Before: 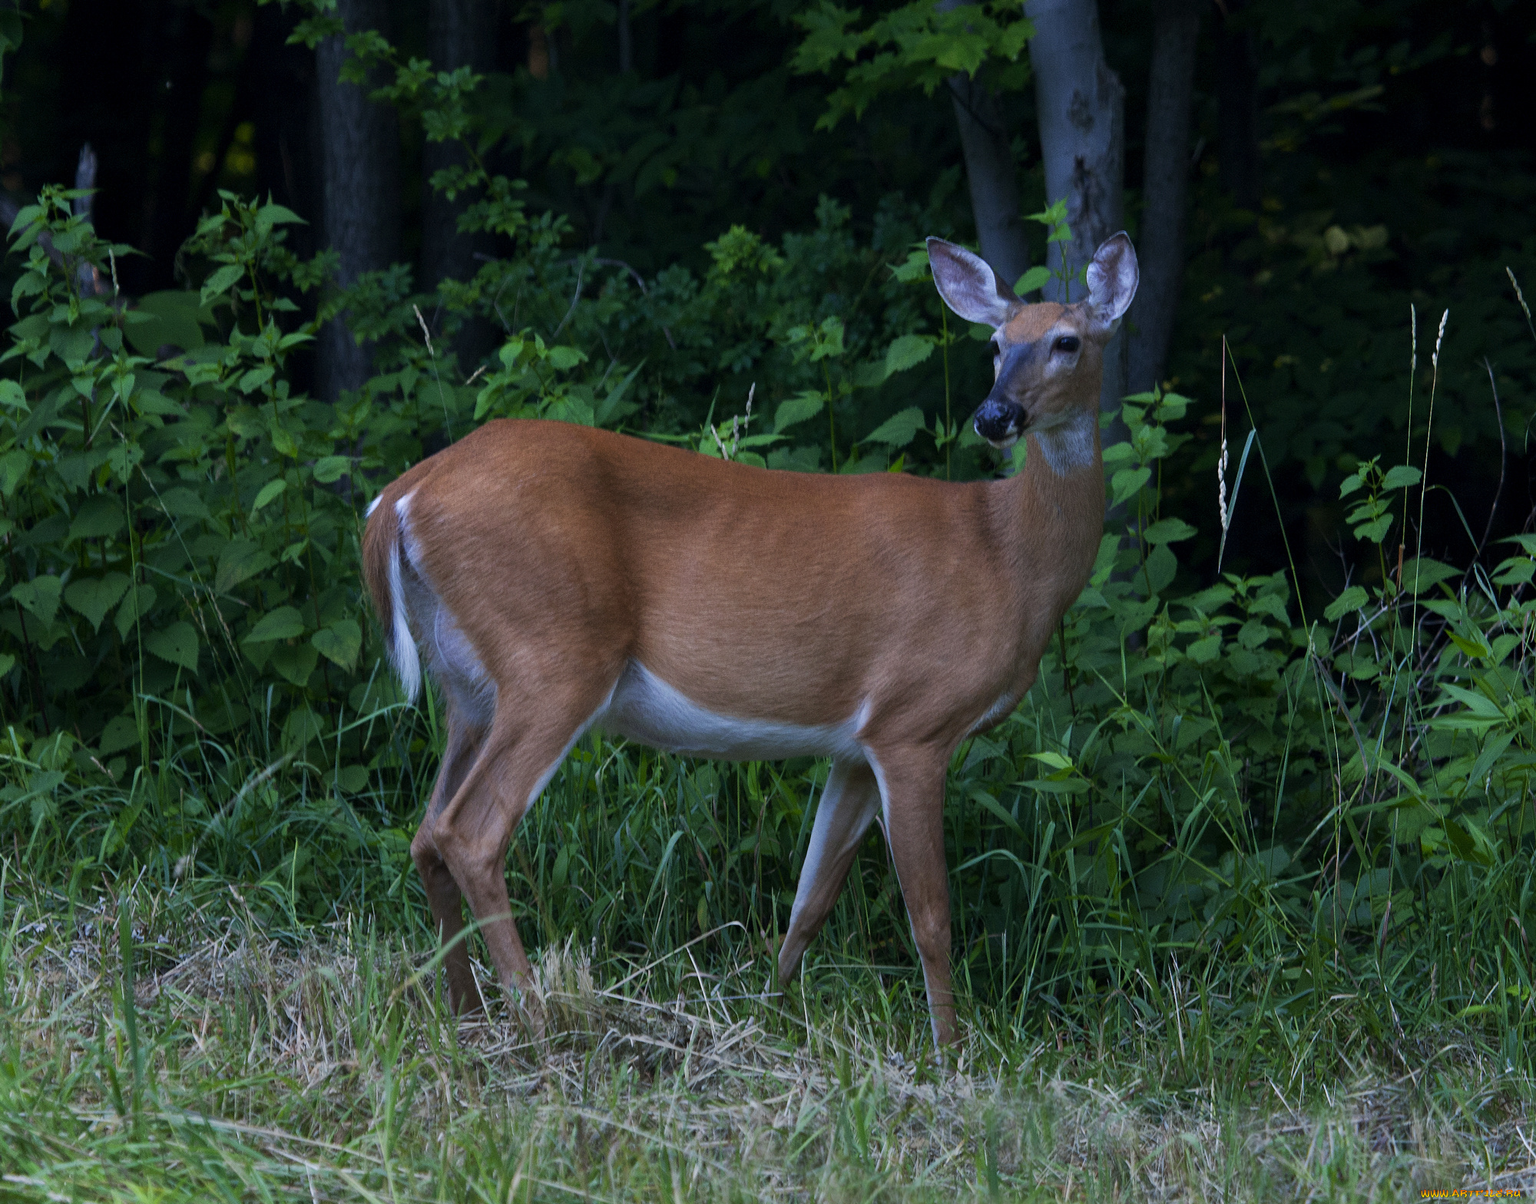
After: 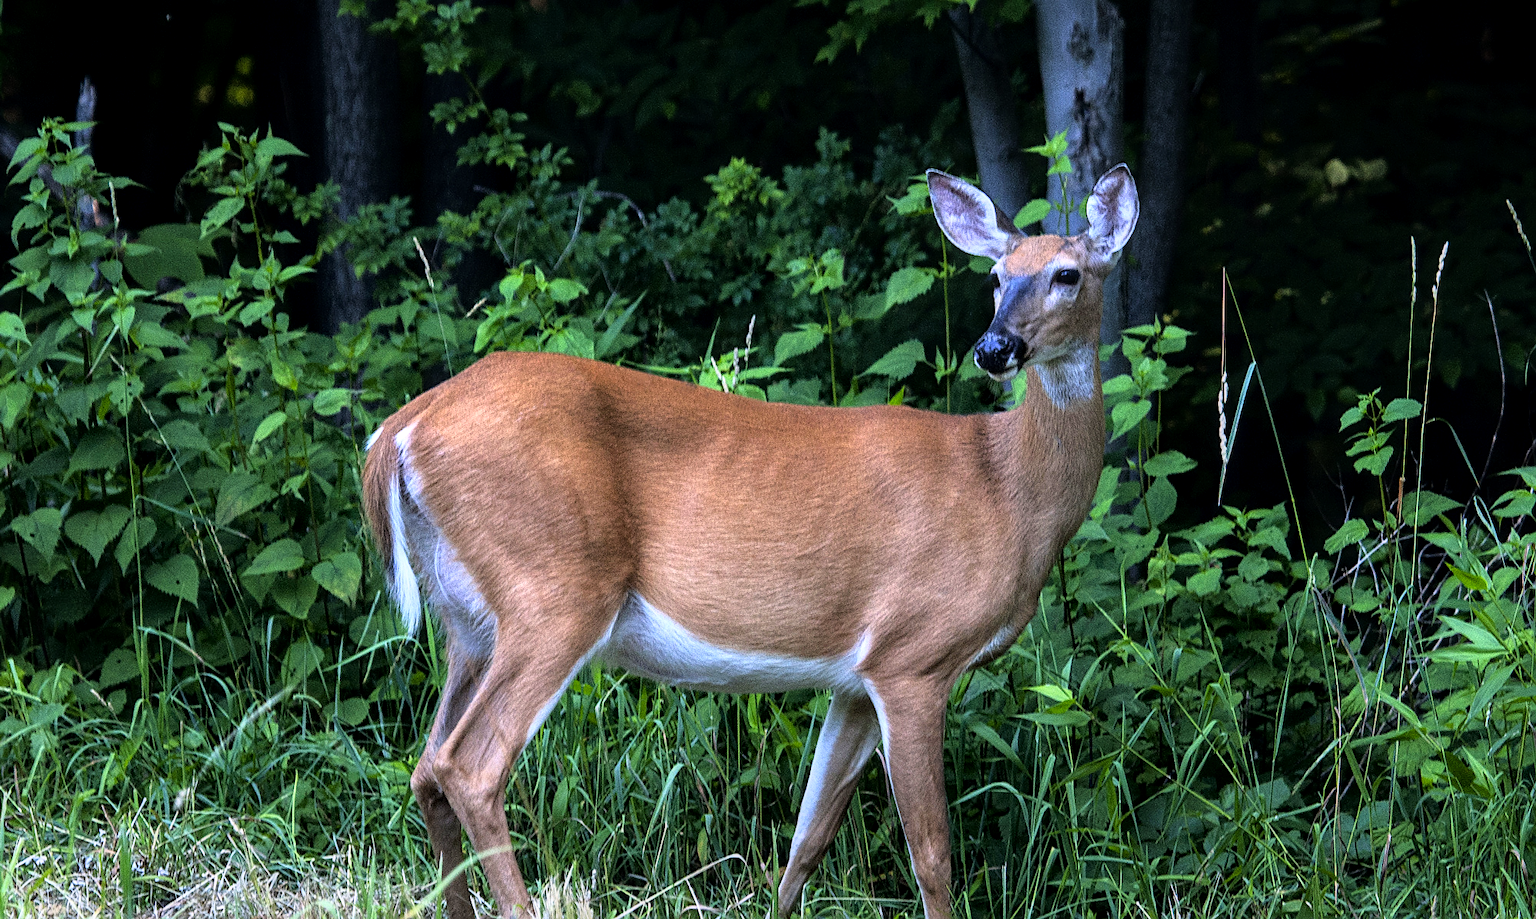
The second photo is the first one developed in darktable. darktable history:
sharpen: on, module defaults
crop: top 5.641%, bottom 18.01%
tone equalizer: -8 EV -0.387 EV, -7 EV -0.382 EV, -6 EV -0.317 EV, -5 EV -0.214 EV, -3 EV 0.23 EV, -2 EV 0.317 EV, -1 EV 0.387 EV, +0 EV 0.436 EV, smoothing diameter 24.94%, edges refinement/feathering 6.94, preserve details guided filter
base curve: curves: ch0 [(0, 0) (0.012, 0.01) (0.073, 0.168) (0.31, 0.711) (0.645, 0.957) (1, 1)]
color balance rgb: highlights gain › chroma 1.614%, highlights gain › hue 57.34°, linear chroma grading › global chroma 9.799%, perceptual saturation grading › global saturation 0.251%
local contrast: on, module defaults
